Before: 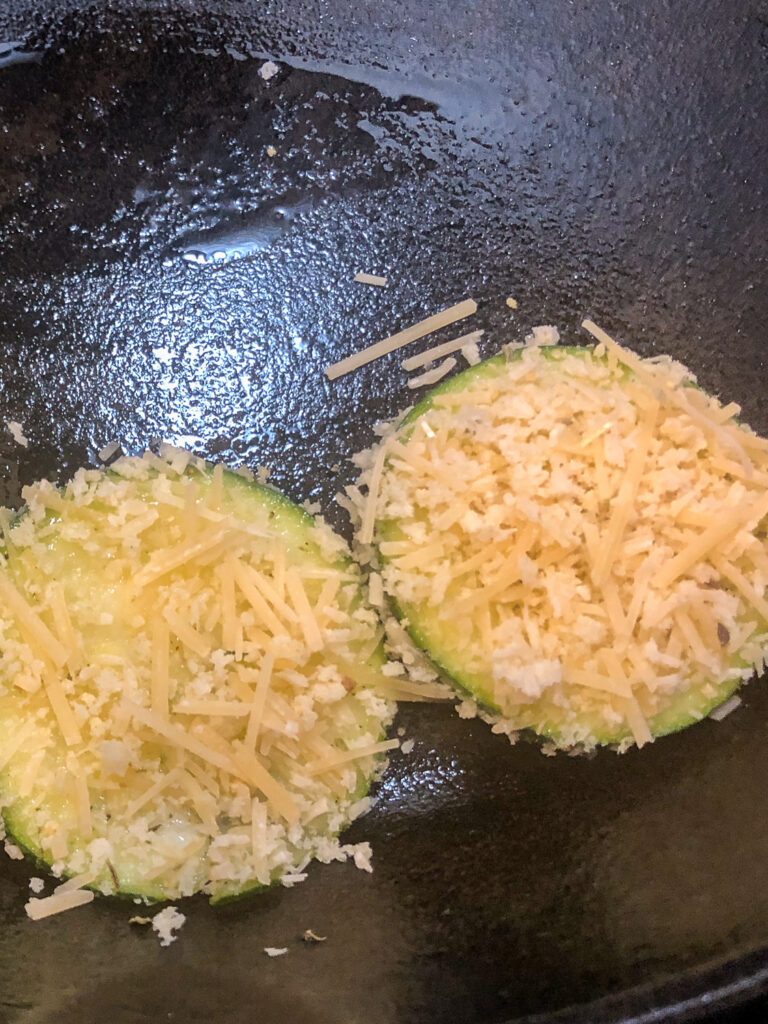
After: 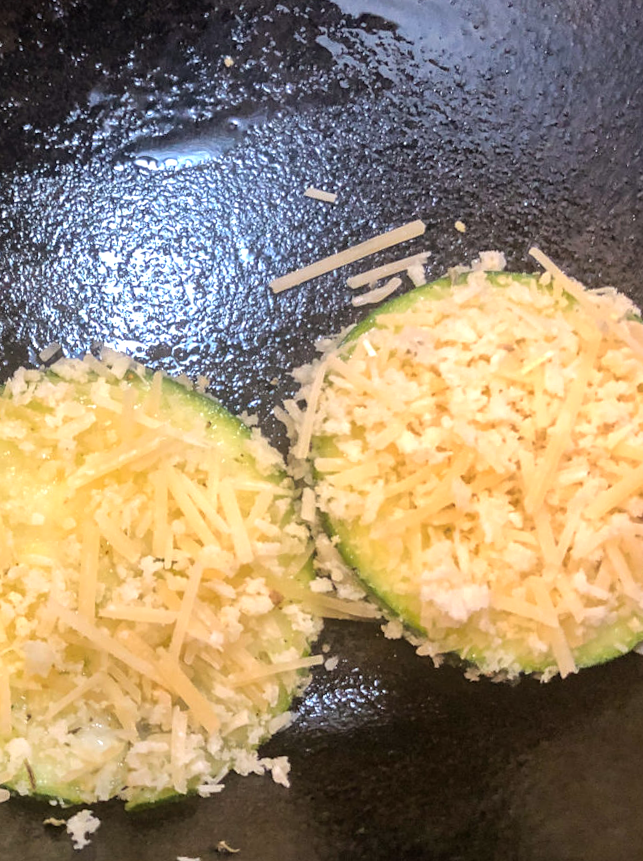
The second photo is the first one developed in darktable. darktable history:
crop and rotate: angle -3.2°, left 5.258%, top 5.17%, right 4.791%, bottom 4.616%
tone equalizer: -8 EV -0.444 EV, -7 EV -0.359 EV, -6 EV -0.339 EV, -5 EV -0.257 EV, -3 EV 0.256 EV, -2 EV 0.354 EV, -1 EV 0.411 EV, +0 EV 0.395 EV, mask exposure compensation -0.506 EV
